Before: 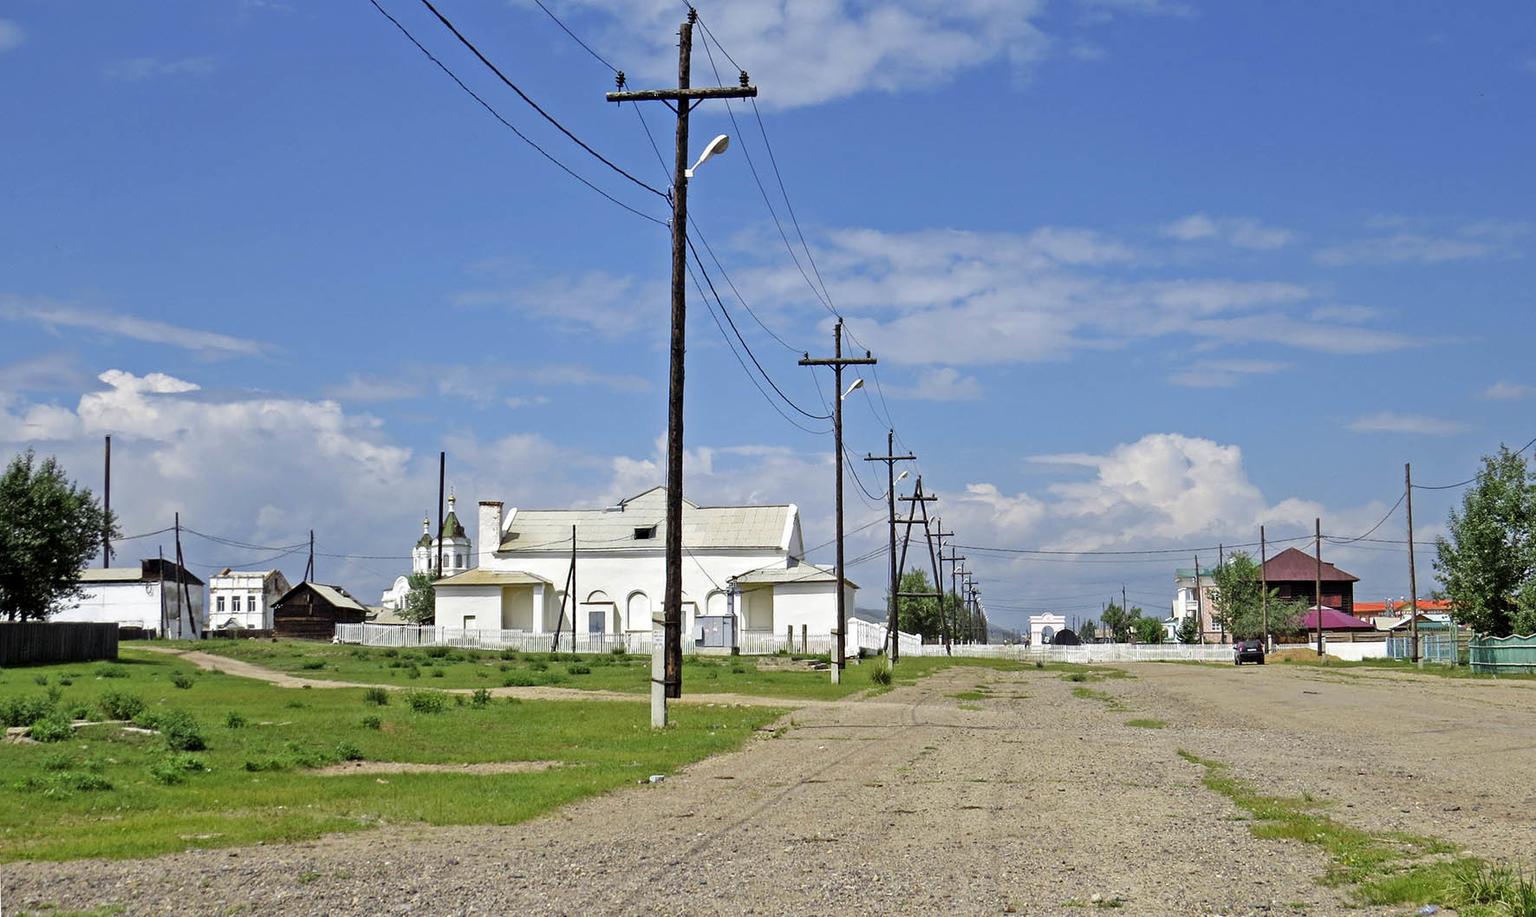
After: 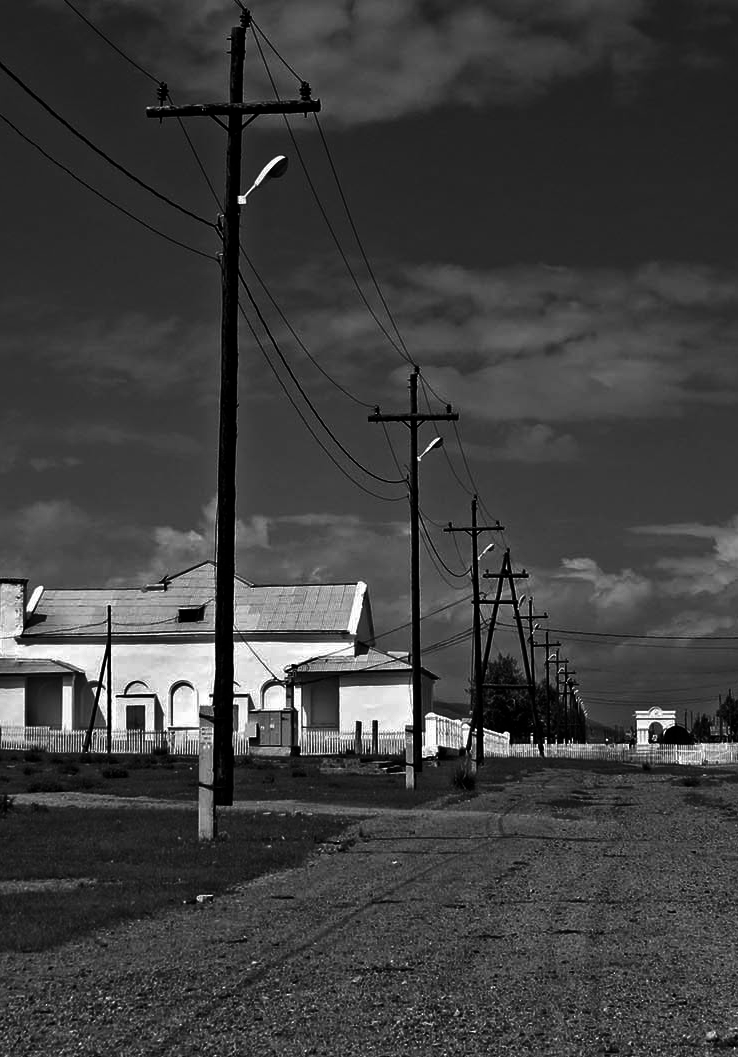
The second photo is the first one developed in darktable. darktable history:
crop: left 31.229%, right 27.105%
contrast brightness saturation: contrast 0.02, brightness -1, saturation -1
